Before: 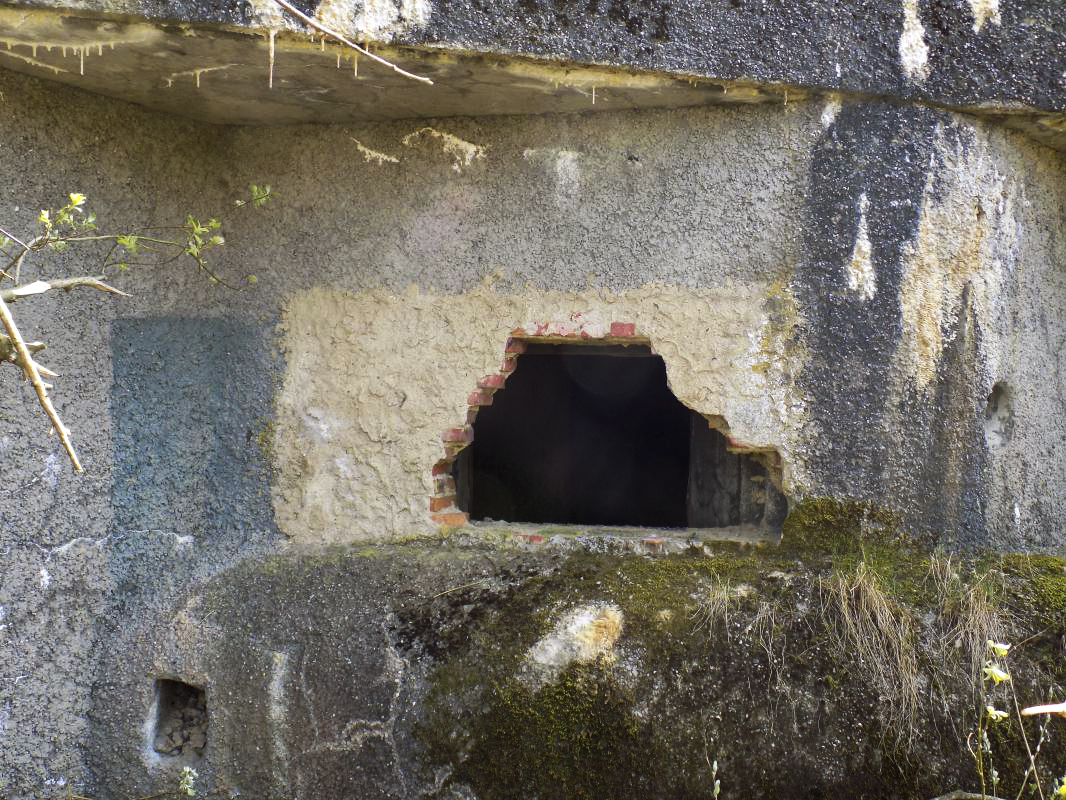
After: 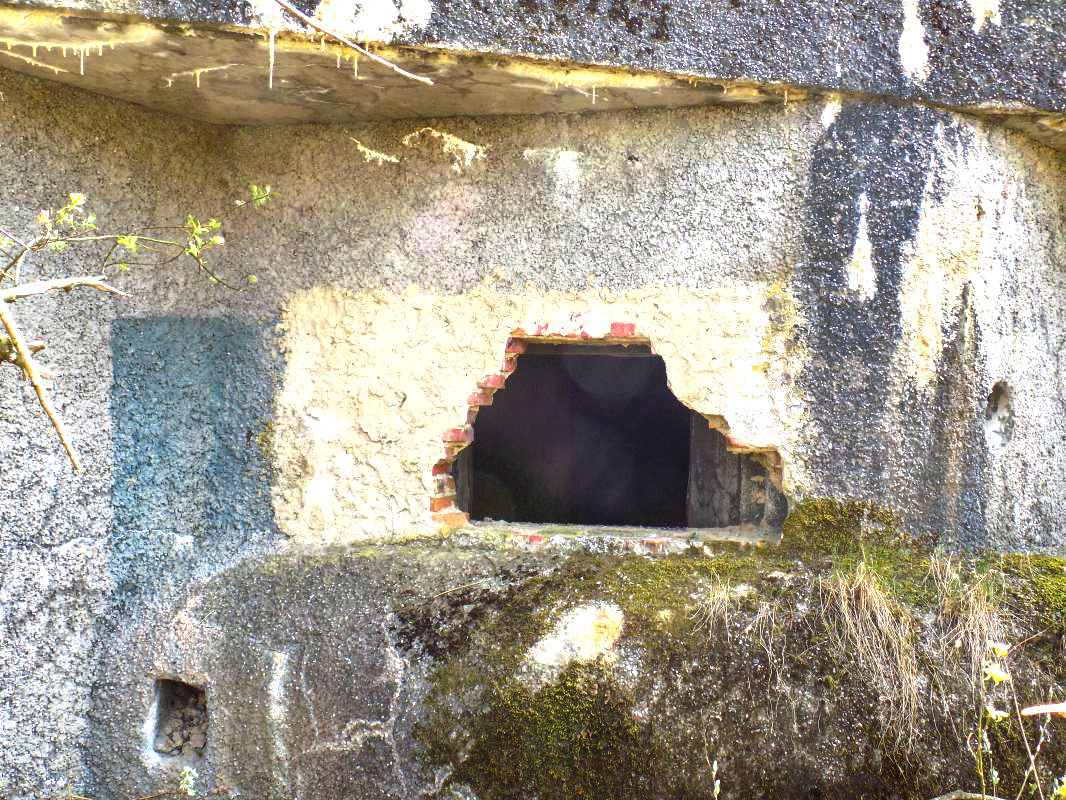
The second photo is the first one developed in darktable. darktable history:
exposure: exposure 1.2 EV, compensate highlight preservation false
shadows and highlights: shadows 12, white point adjustment 1.2, soften with gaussian
local contrast: detail 110%
